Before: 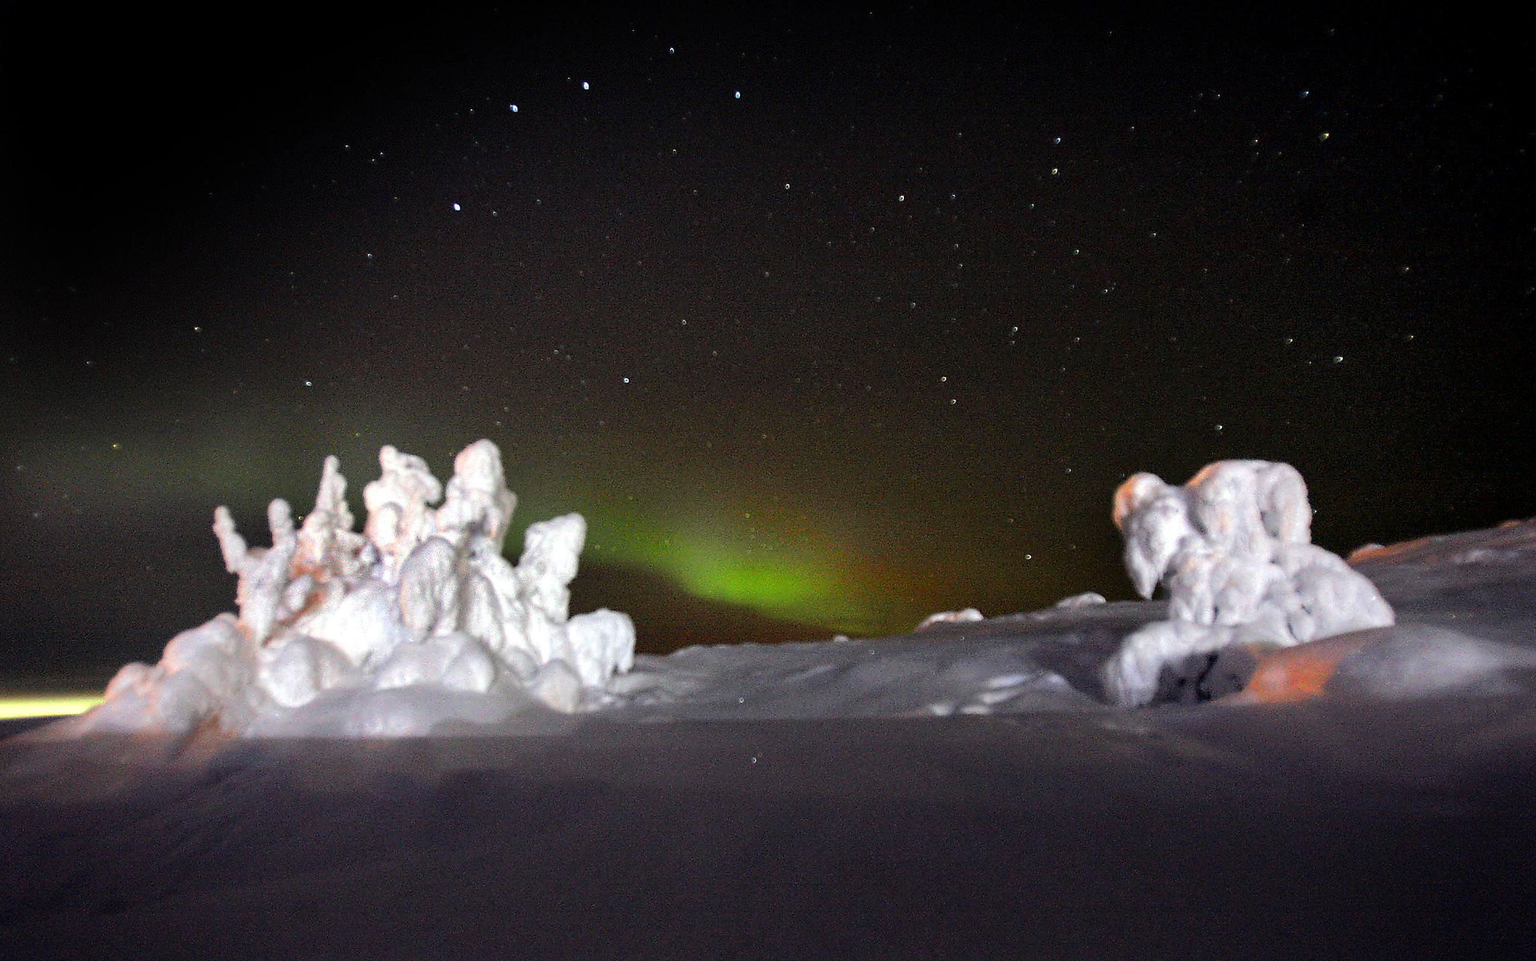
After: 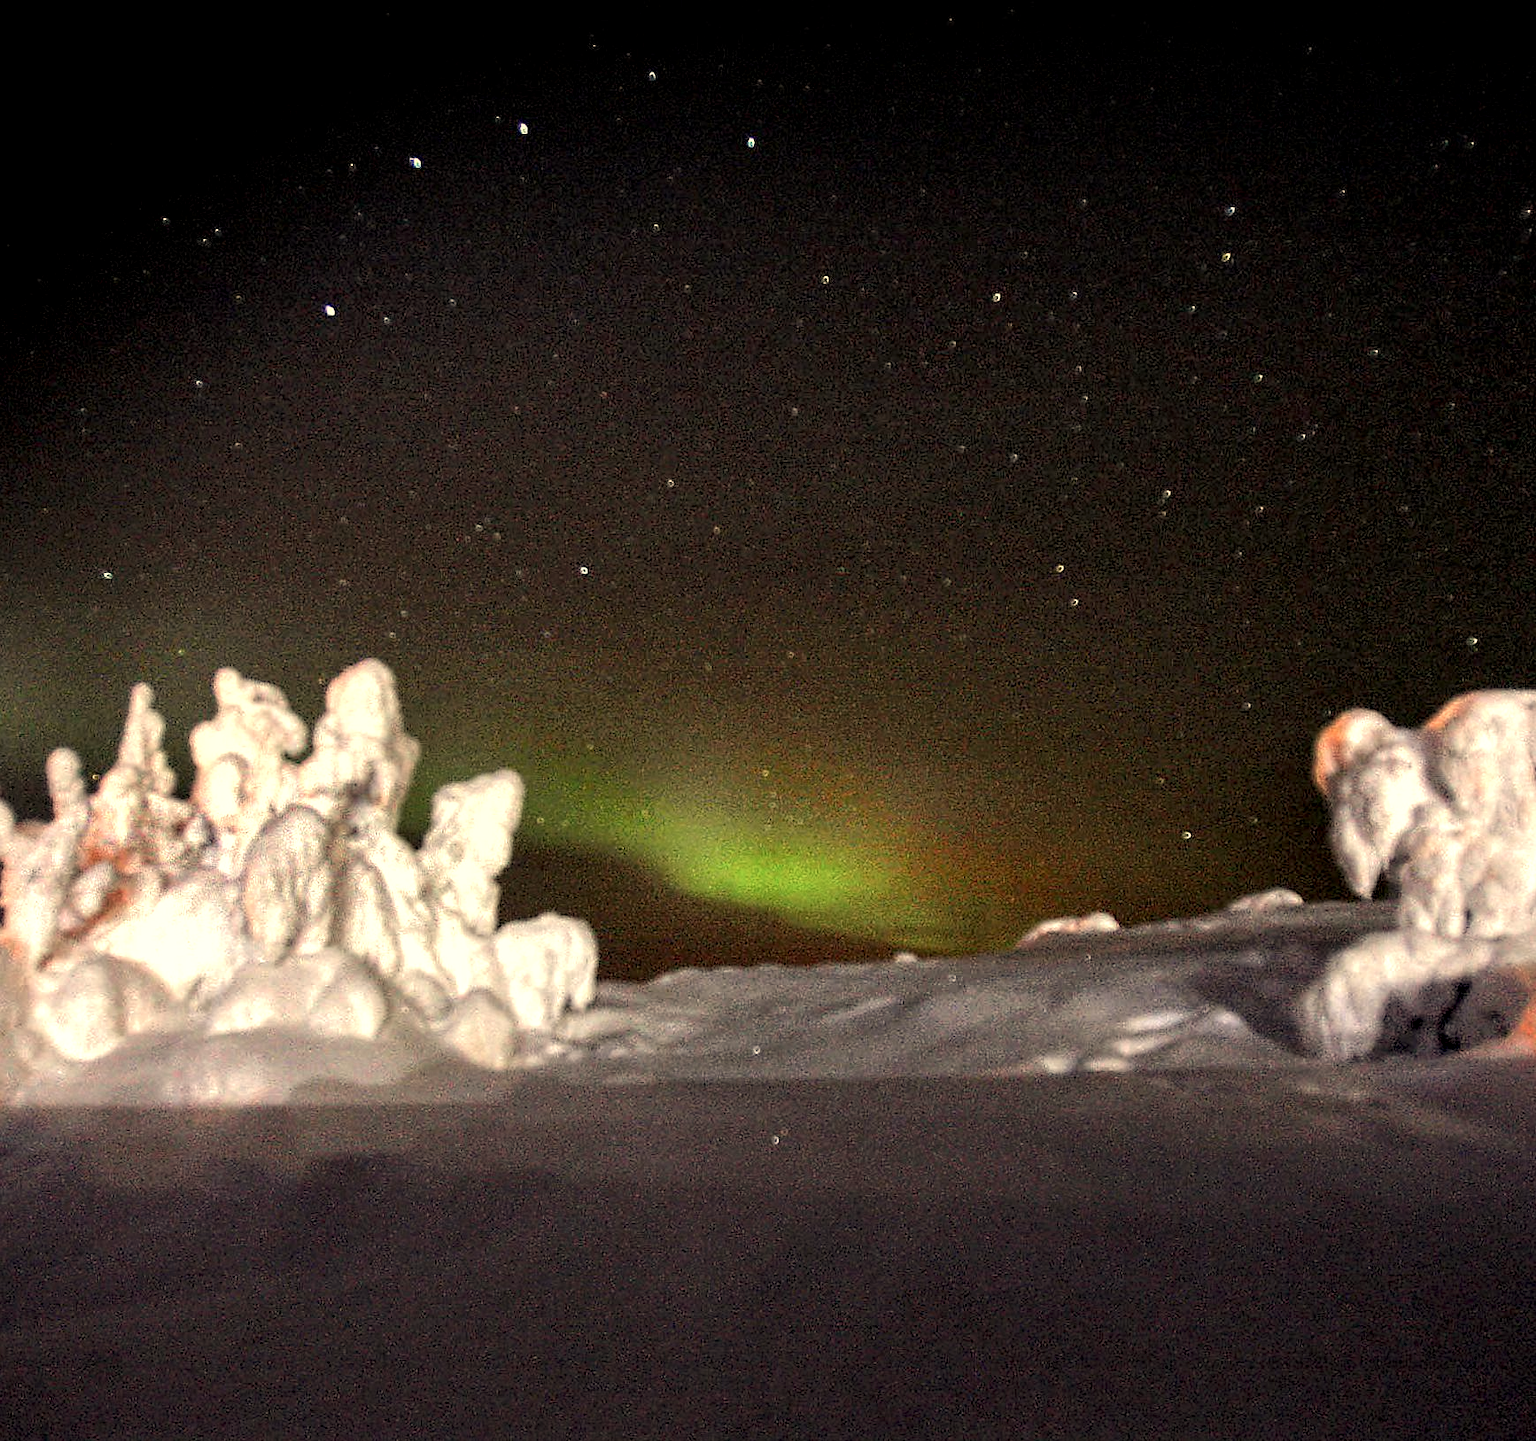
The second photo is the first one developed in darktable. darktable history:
color balance: mode lift, gamma, gain (sRGB)
white balance: red 1.123, blue 0.83
local contrast: highlights 100%, shadows 100%, detail 200%, midtone range 0.2
crop and rotate: left 15.446%, right 17.836%
